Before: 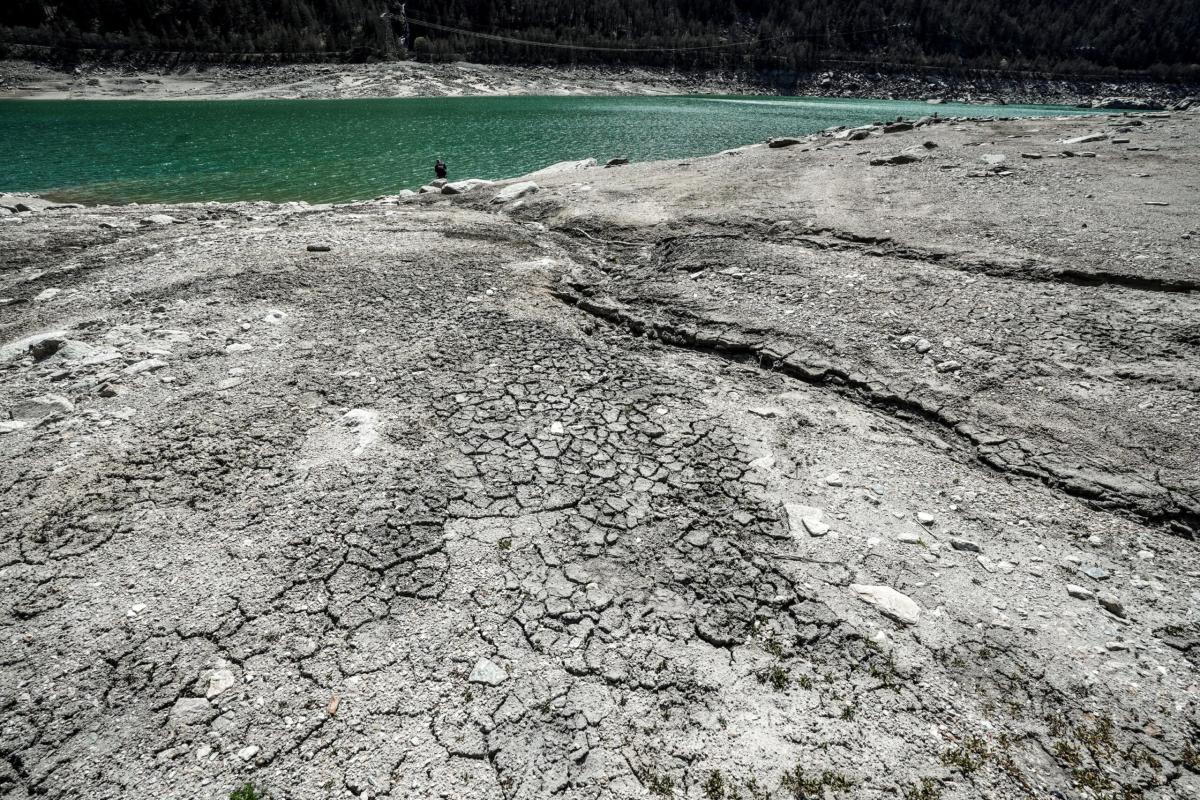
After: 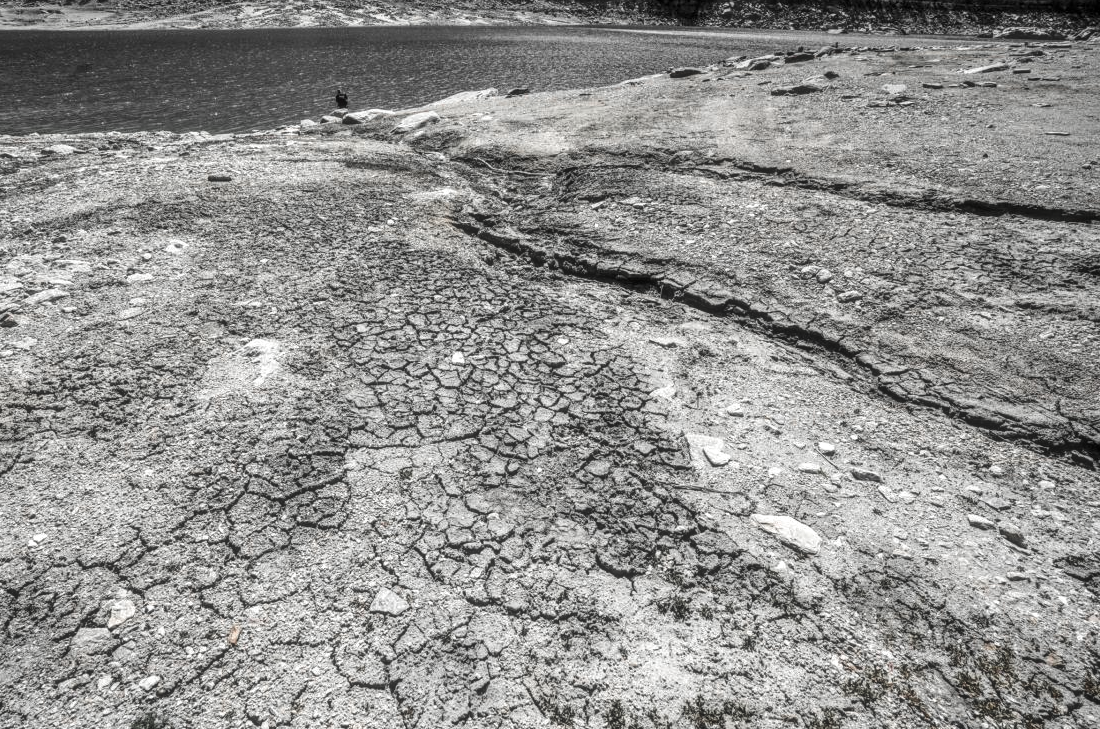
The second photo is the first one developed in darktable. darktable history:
color zones: curves: ch0 [(0, 0.447) (0.184, 0.543) (0.323, 0.476) (0.429, 0.445) (0.571, 0.443) (0.714, 0.451) (0.857, 0.452) (1, 0.447)]; ch1 [(0, 0.464) (0.176, 0.46) (0.287, 0.177) (0.429, 0.002) (0.571, 0) (0.714, 0) (0.857, 0) (1, 0.464)]
haze removal: strength -0.04, compatibility mode true, adaptive false
local contrast: on, module defaults
crop and rotate: left 8.317%, top 8.846%
